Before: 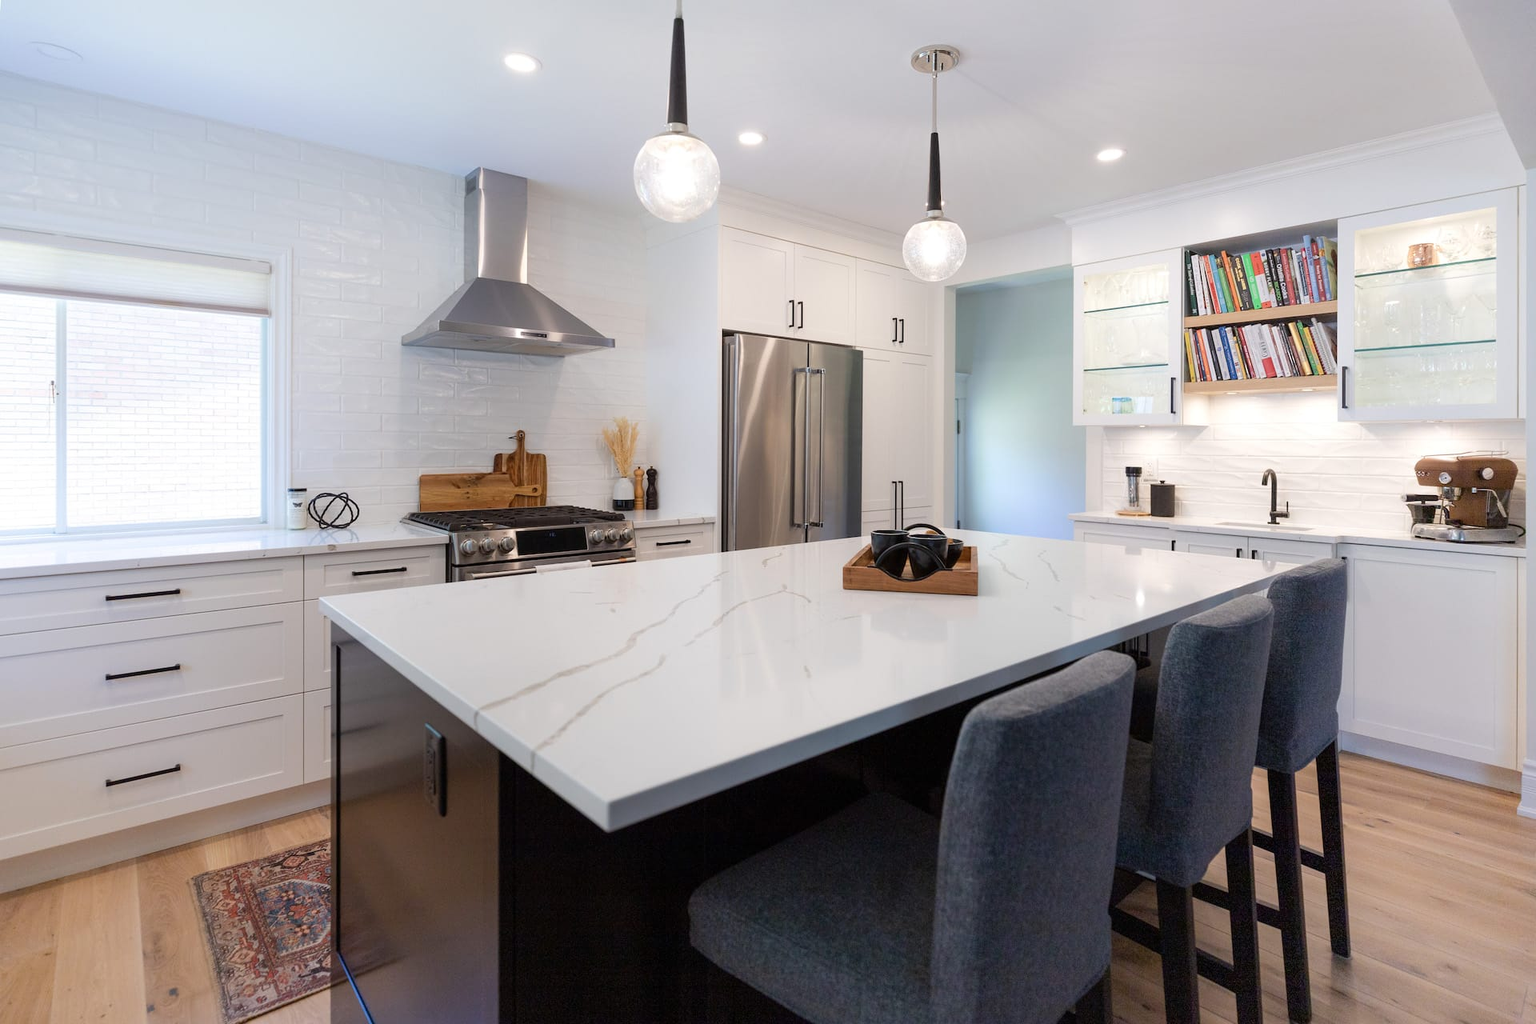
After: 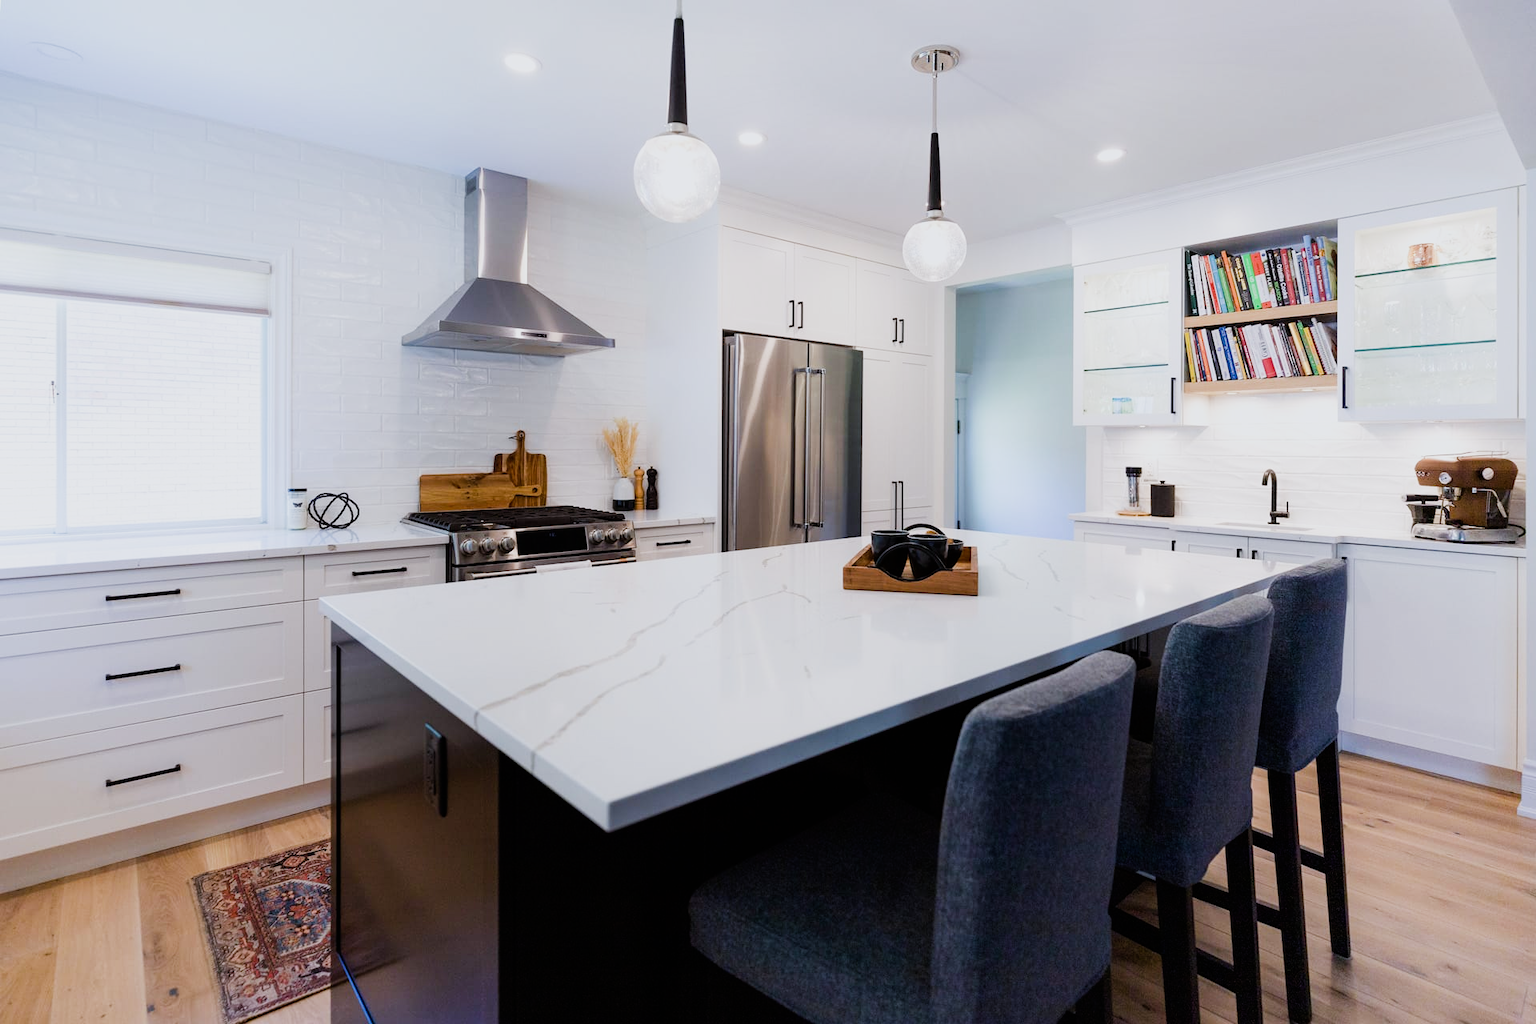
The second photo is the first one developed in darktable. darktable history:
sigmoid: contrast 1.7
white balance: red 0.974, blue 1.044
